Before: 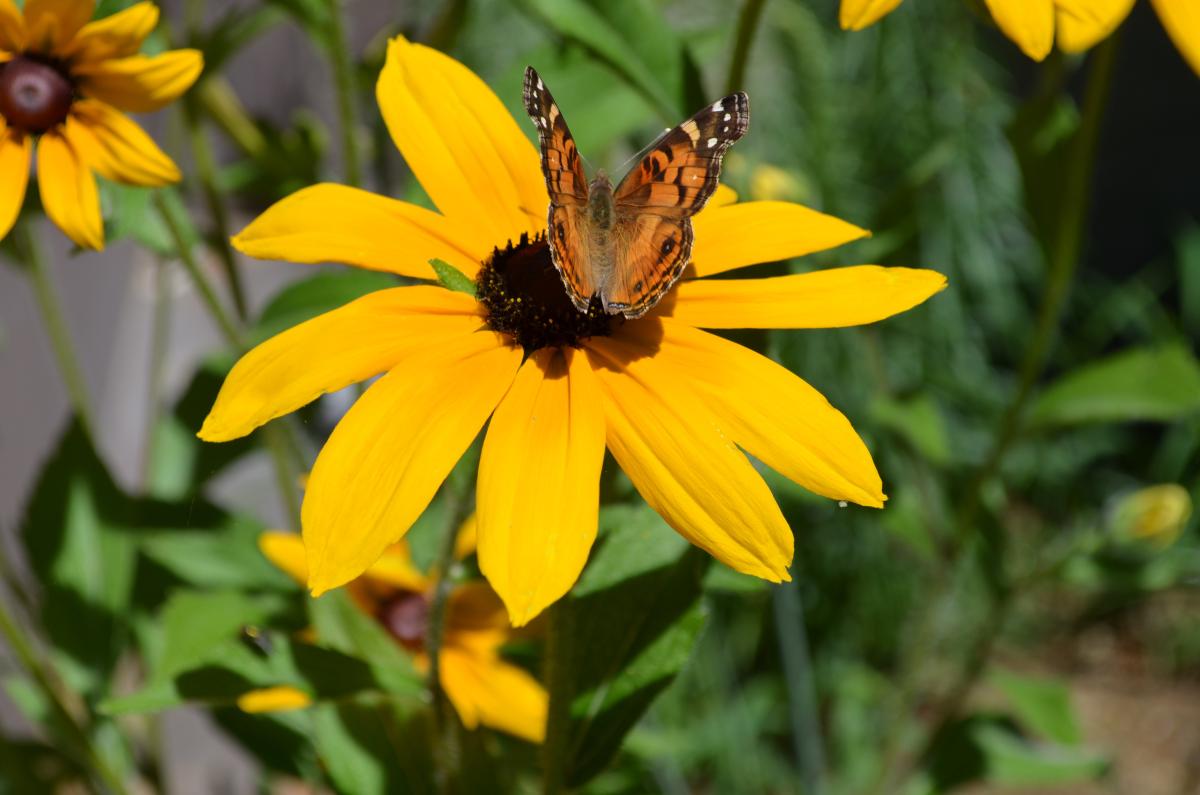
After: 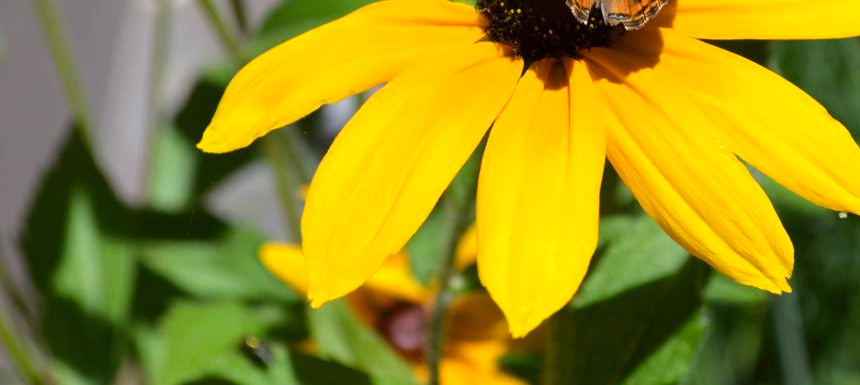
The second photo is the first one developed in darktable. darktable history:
exposure: exposure -0.172 EV, compensate highlight preservation false
crop: top 36.43%, right 28.322%, bottom 15.066%
levels: mode automatic, levels [0.062, 0.494, 0.925]
